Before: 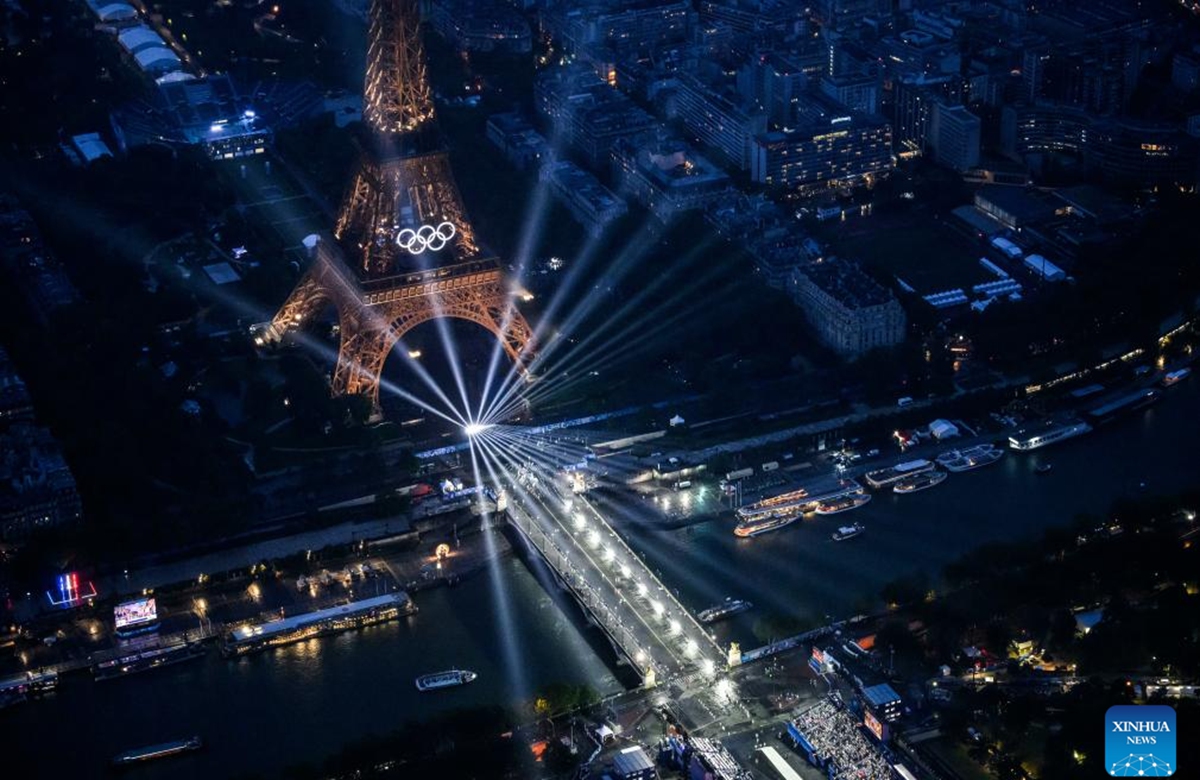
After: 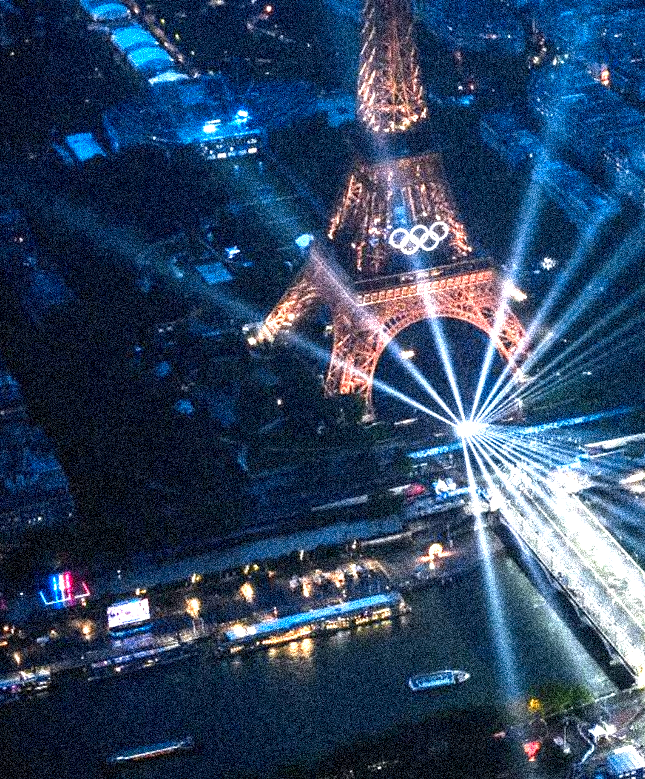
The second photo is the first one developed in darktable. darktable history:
grain: coarseness 3.75 ISO, strength 100%, mid-tones bias 0%
crop: left 0.587%, right 45.588%, bottom 0.086%
exposure: black level correction 0, exposure 1.9 EV, compensate highlight preservation false
color zones: curves: ch1 [(0.235, 0.558) (0.75, 0.5)]; ch2 [(0.25, 0.462) (0.749, 0.457)], mix 25.94%
